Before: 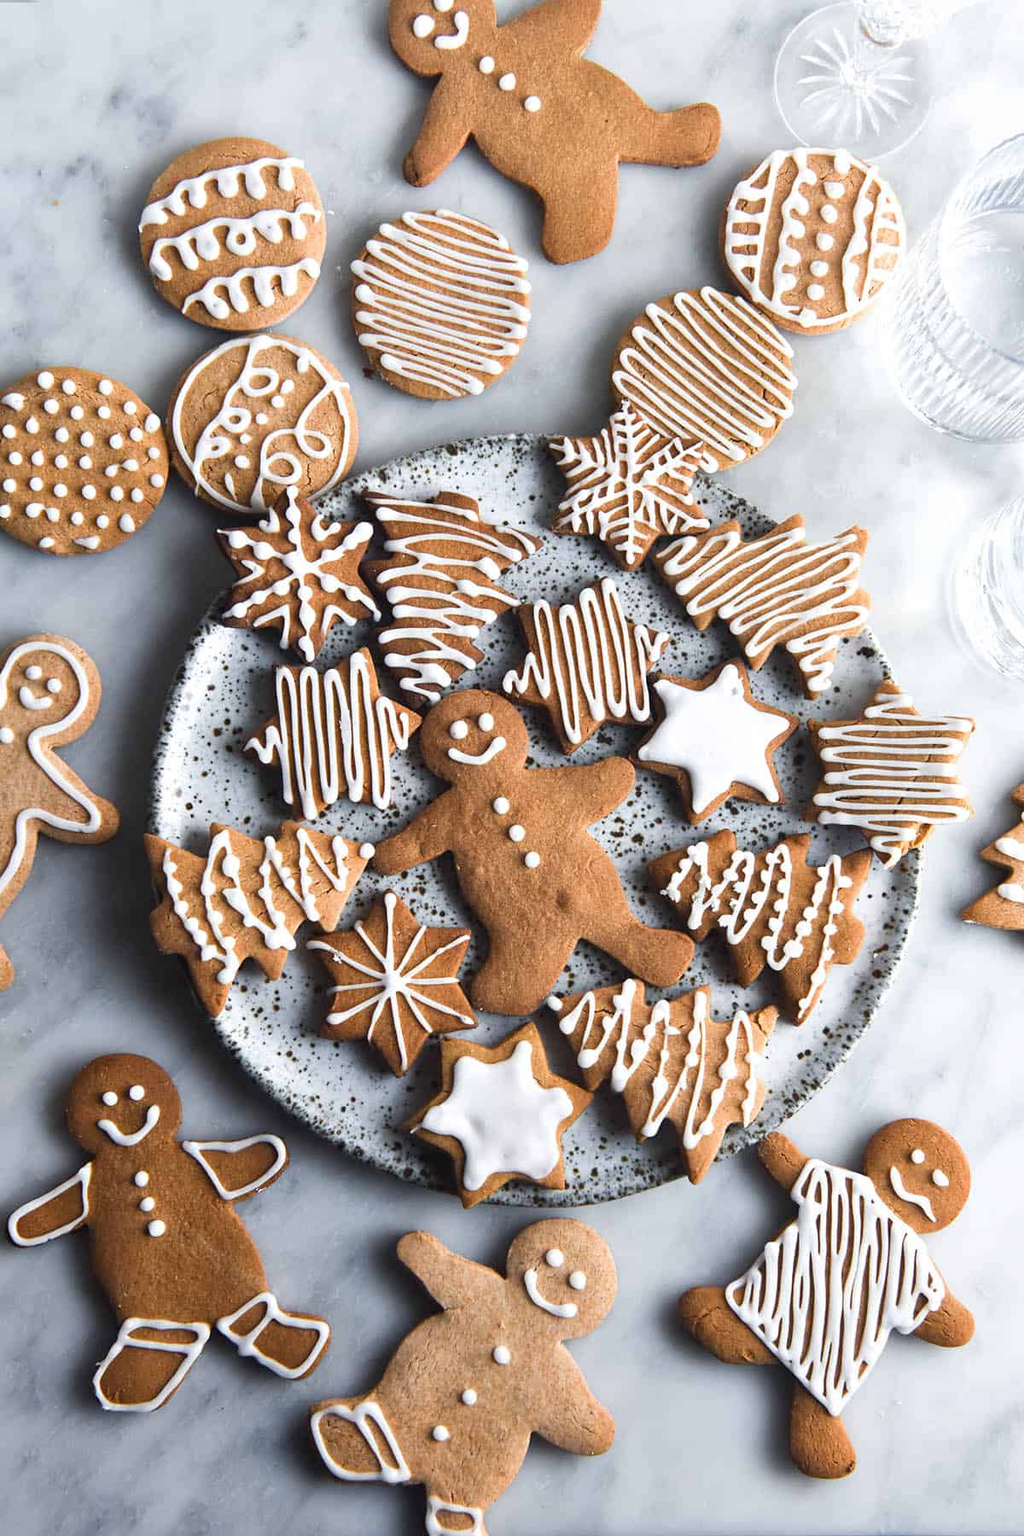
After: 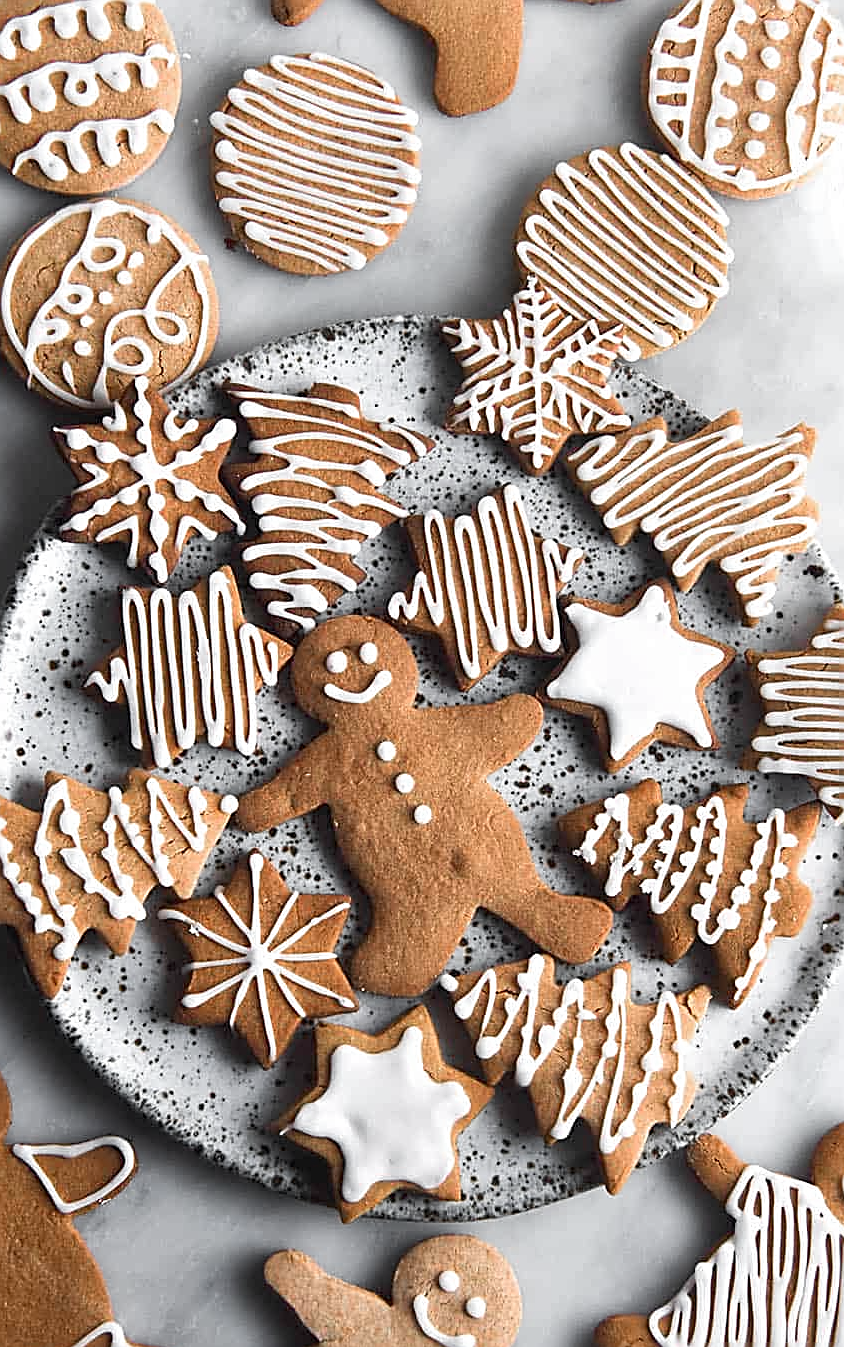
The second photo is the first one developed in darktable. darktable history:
sharpen: amount 0.742
color zones: curves: ch1 [(0, 0.638) (0.193, 0.442) (0.286, 0.15) (0.429, 0.14) (0.571, 0.142) (0.714, 0.154) (0.857, 0.175) (1, 0.638)]
crop and rotate: left 16.772%, top 10.751%, right 12.889%, bottom 14.376%
